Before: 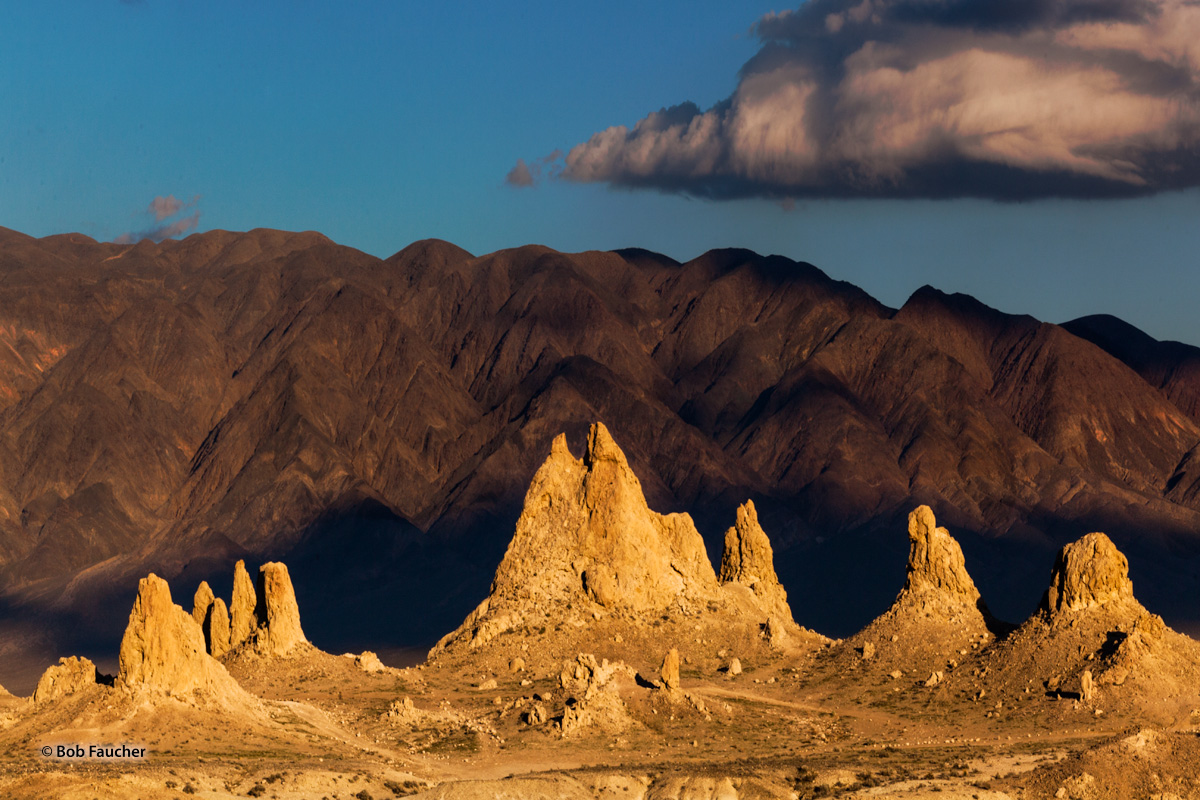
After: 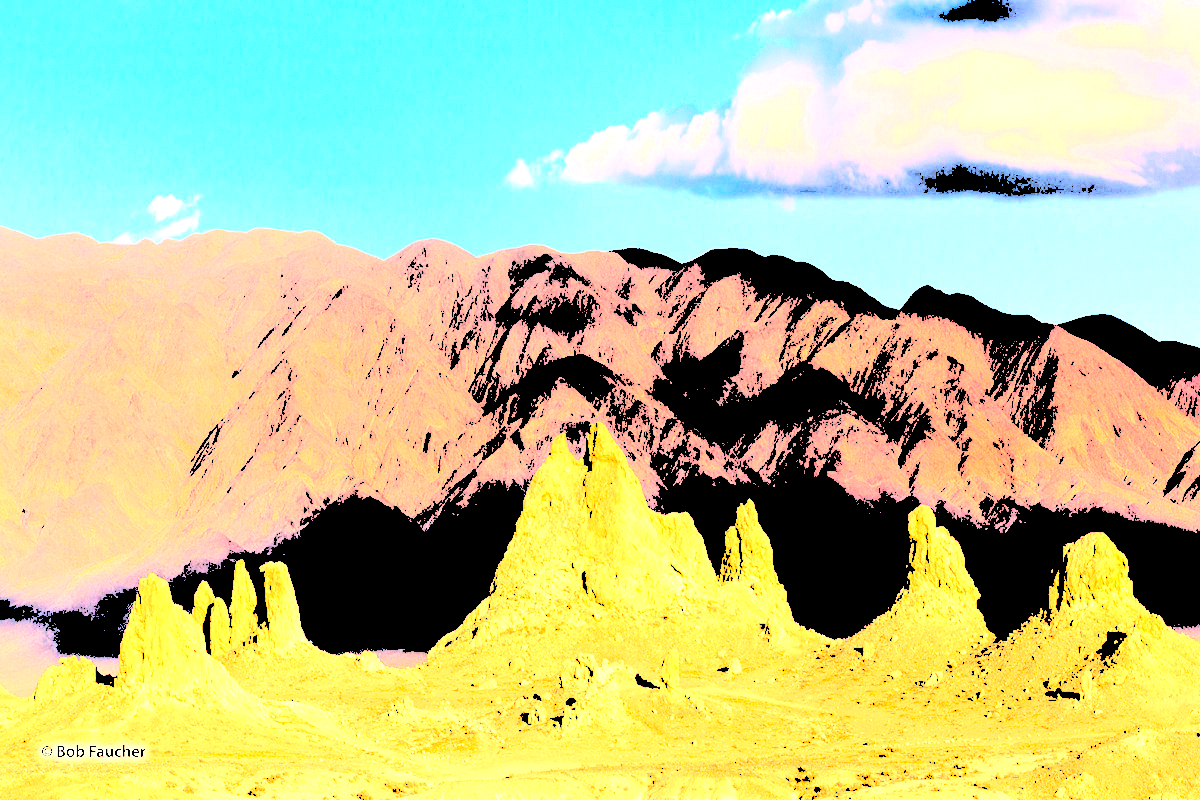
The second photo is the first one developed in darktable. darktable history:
graduated density: on, module defaults
levels: levels [0.246, 0.246, 0.506]
exposure: black level correction 0, exposure 1.5 EV, compensate exposure bias true, compensate highlight preservation false
